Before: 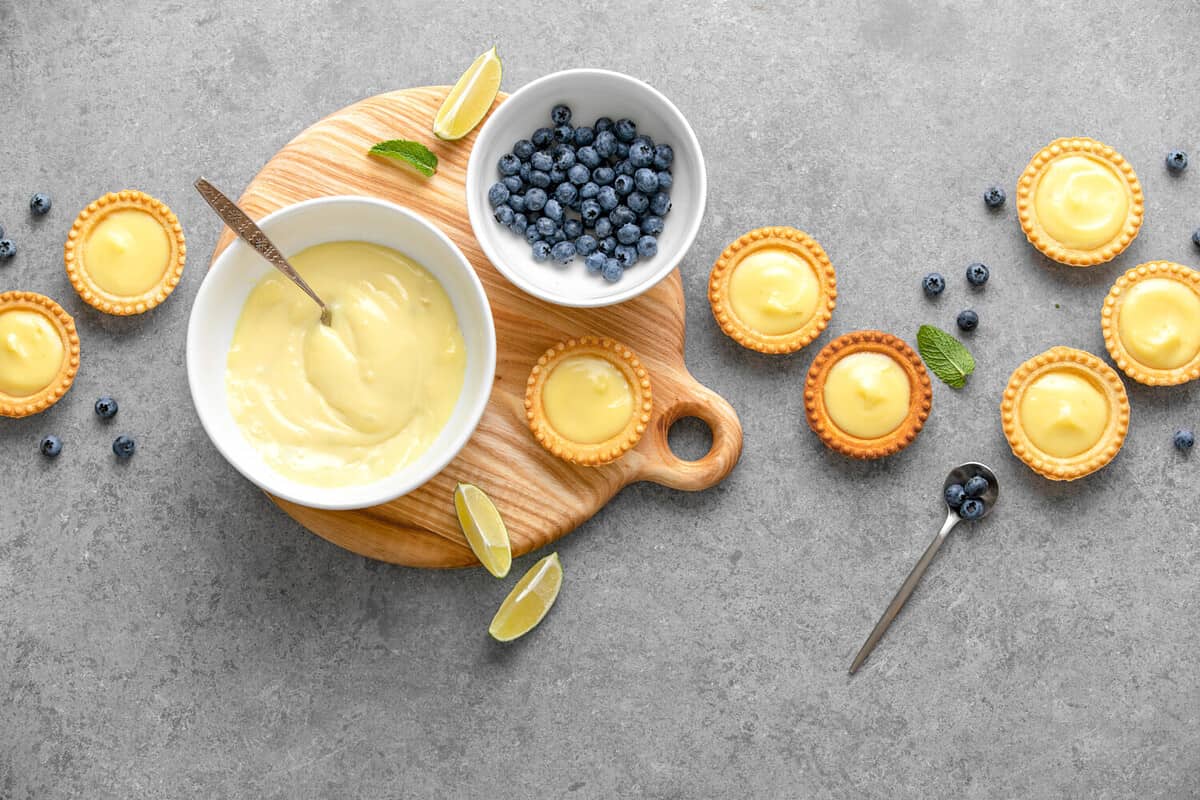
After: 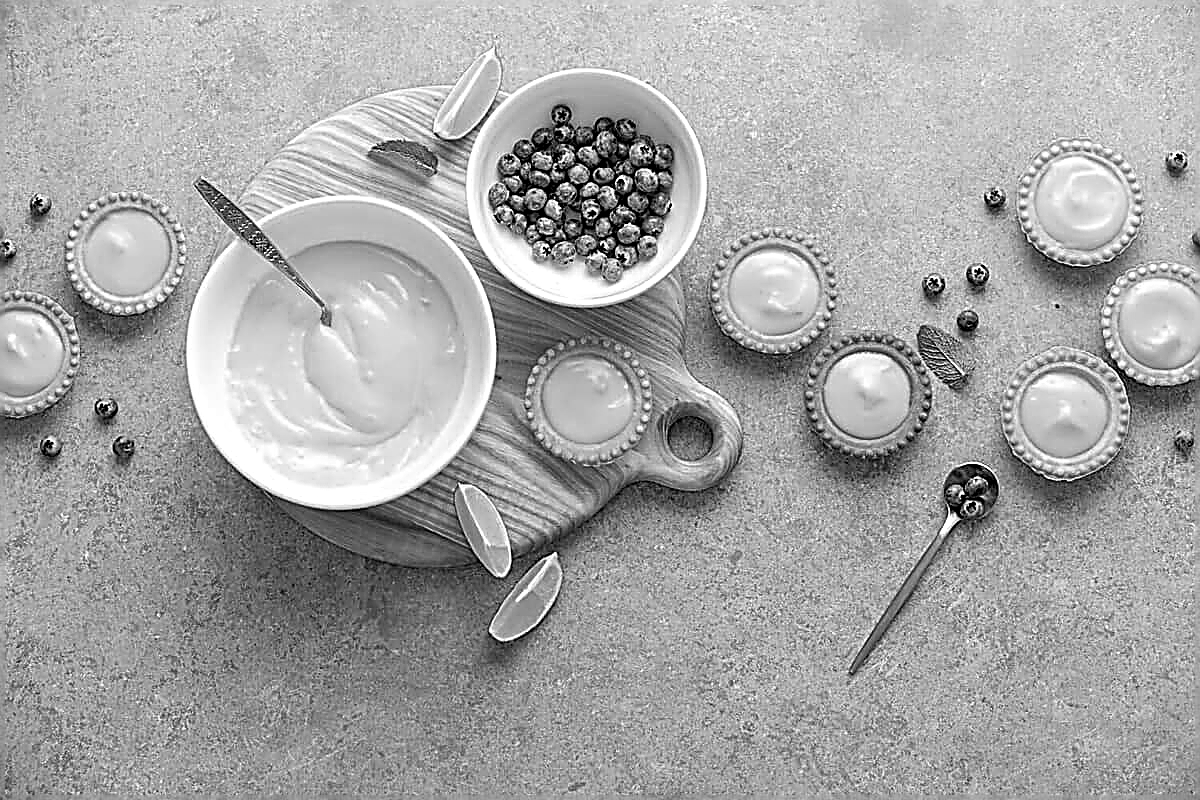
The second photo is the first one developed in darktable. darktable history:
sharpen: amount 1.989
color calibration: output gray [0.253, 0.26, 0.487, 0], illuminant custom, x 0.373, y 0.388, temperature 4230.19 K
